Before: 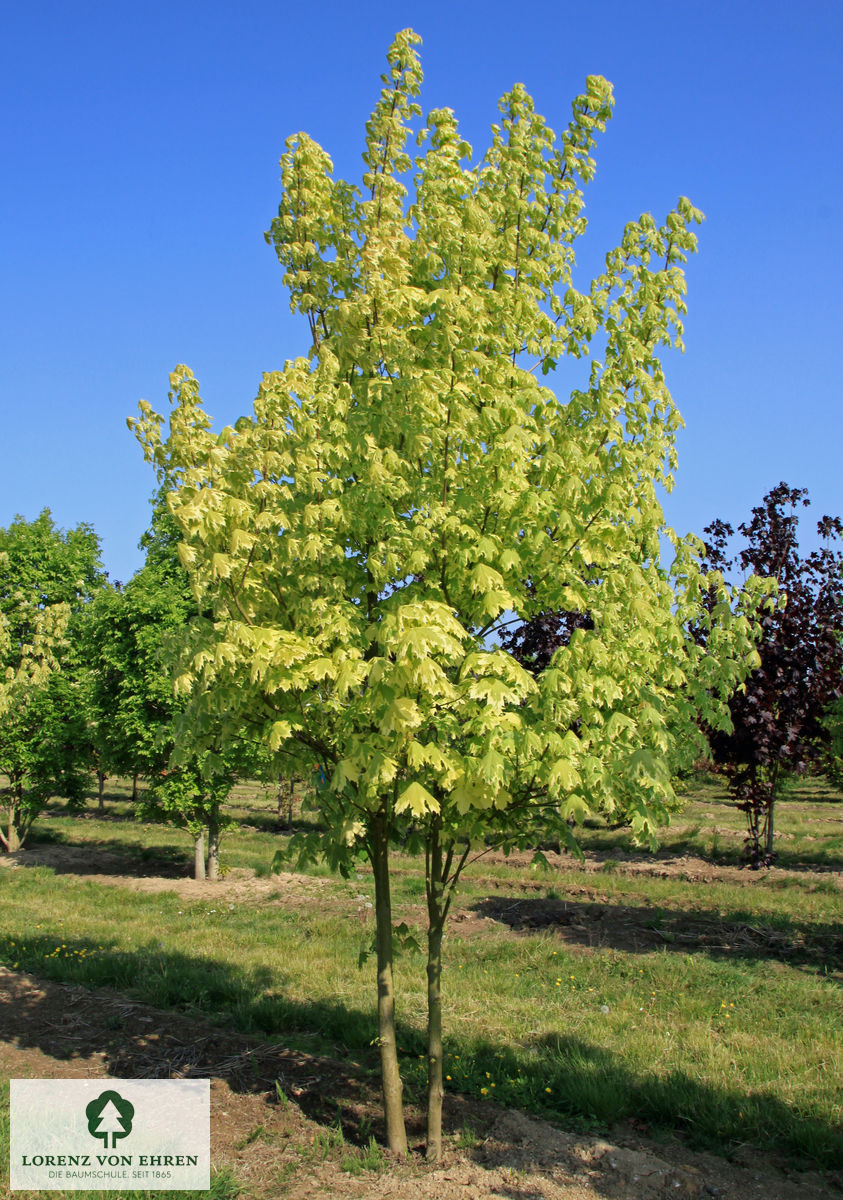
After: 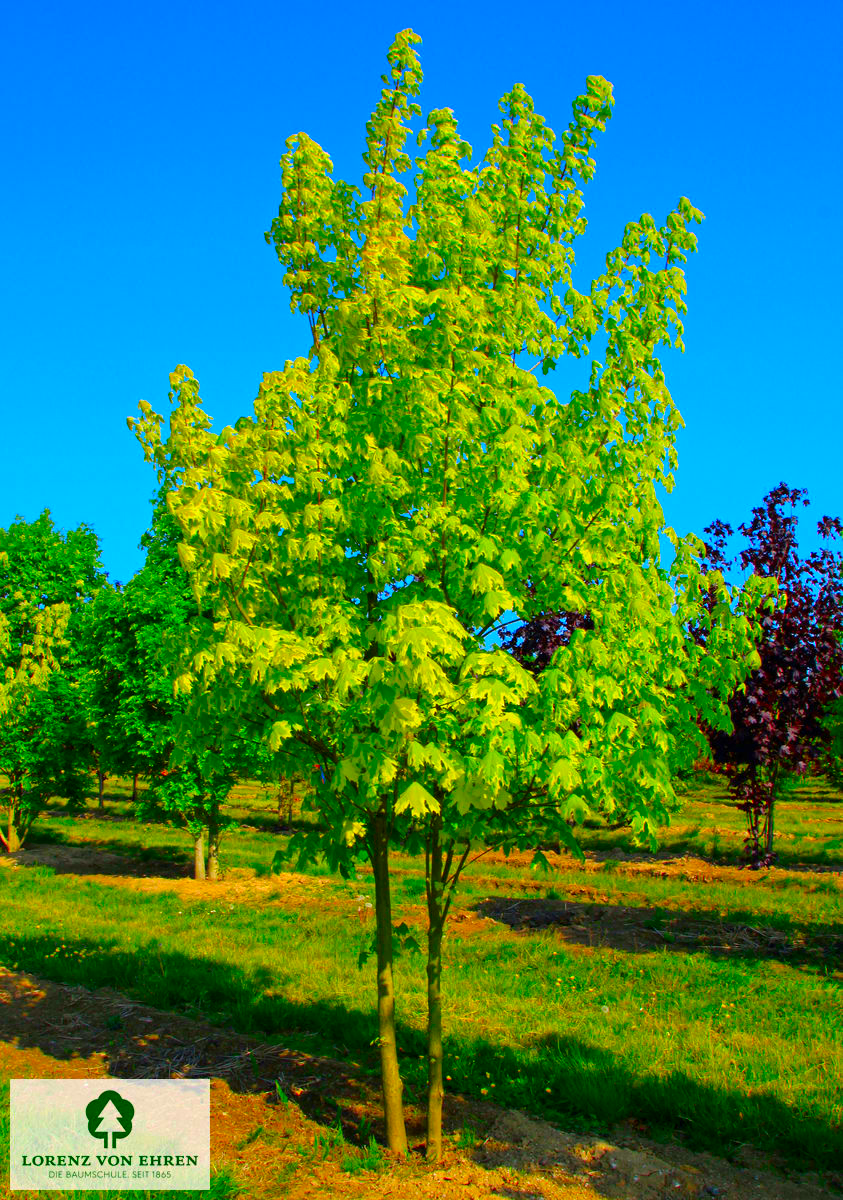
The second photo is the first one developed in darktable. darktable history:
color correction: highlights b* 0.065, saturation 2.99
exposure: compensate highlight preservation false
